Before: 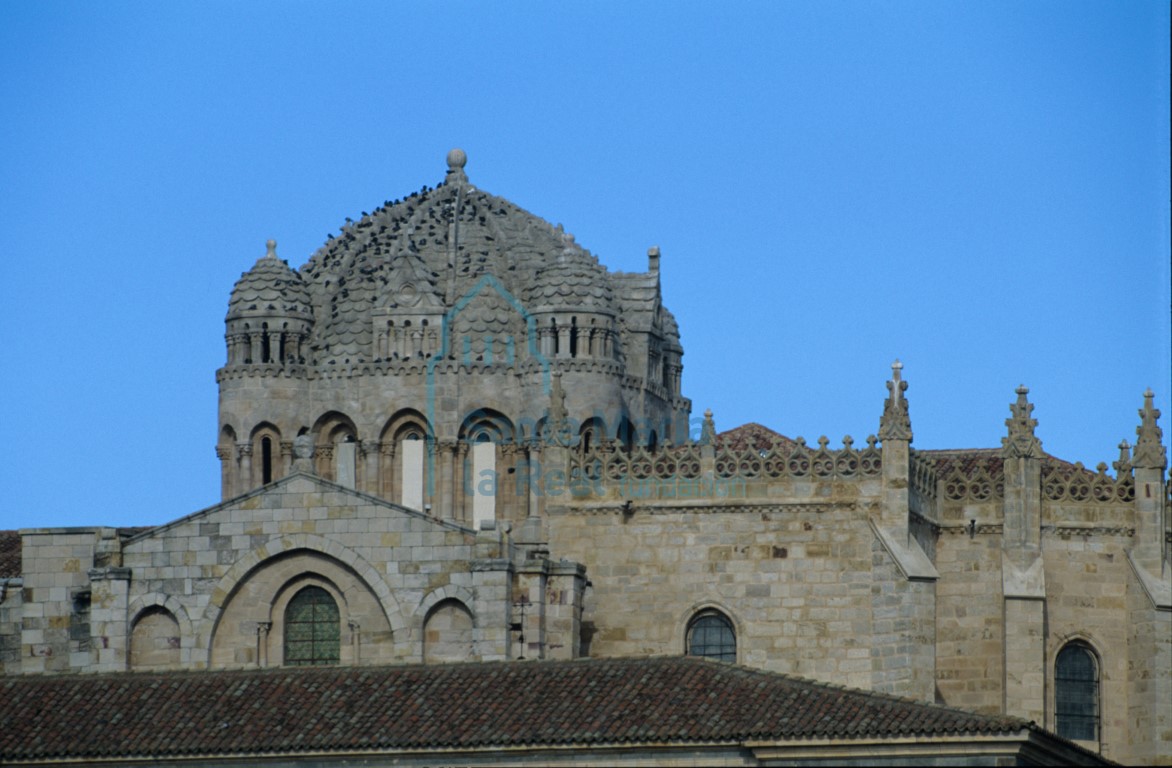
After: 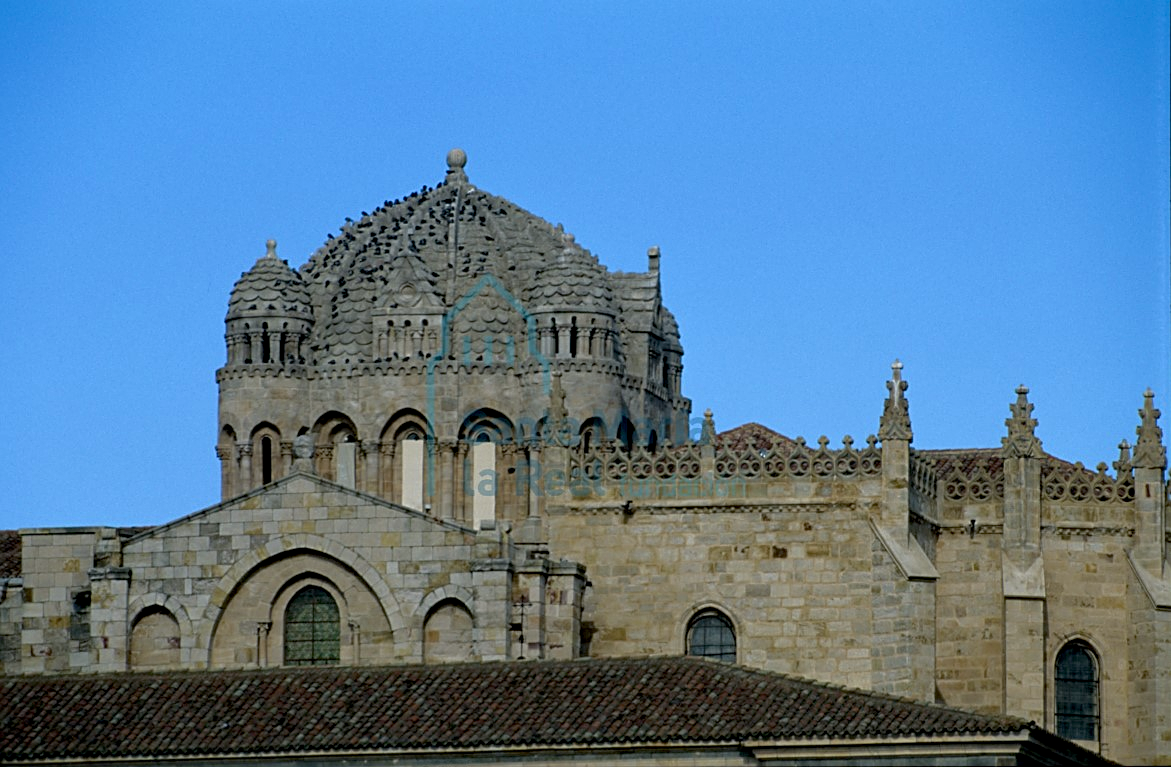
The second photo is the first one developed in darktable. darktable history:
exposure: black level correction 0.01, exposure 0.014 EV, compensate highlight preservation false
sharpen: on, module defaults
tone equalizer: on, module defaults
haze removal: compatibility mode true, adaptive false
